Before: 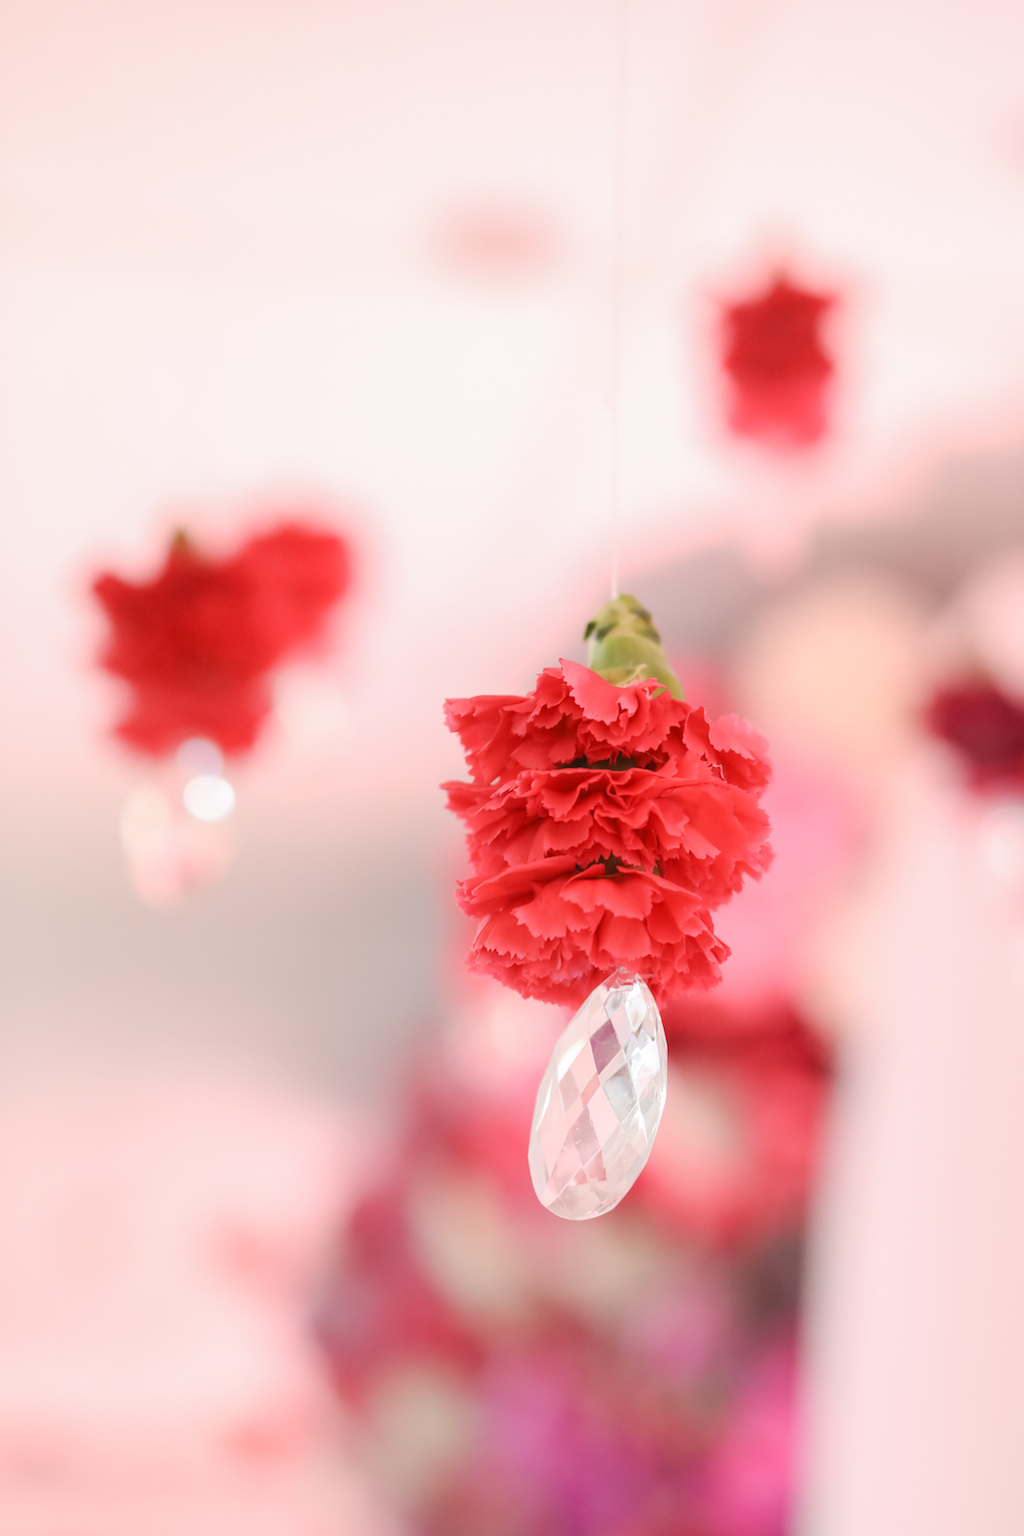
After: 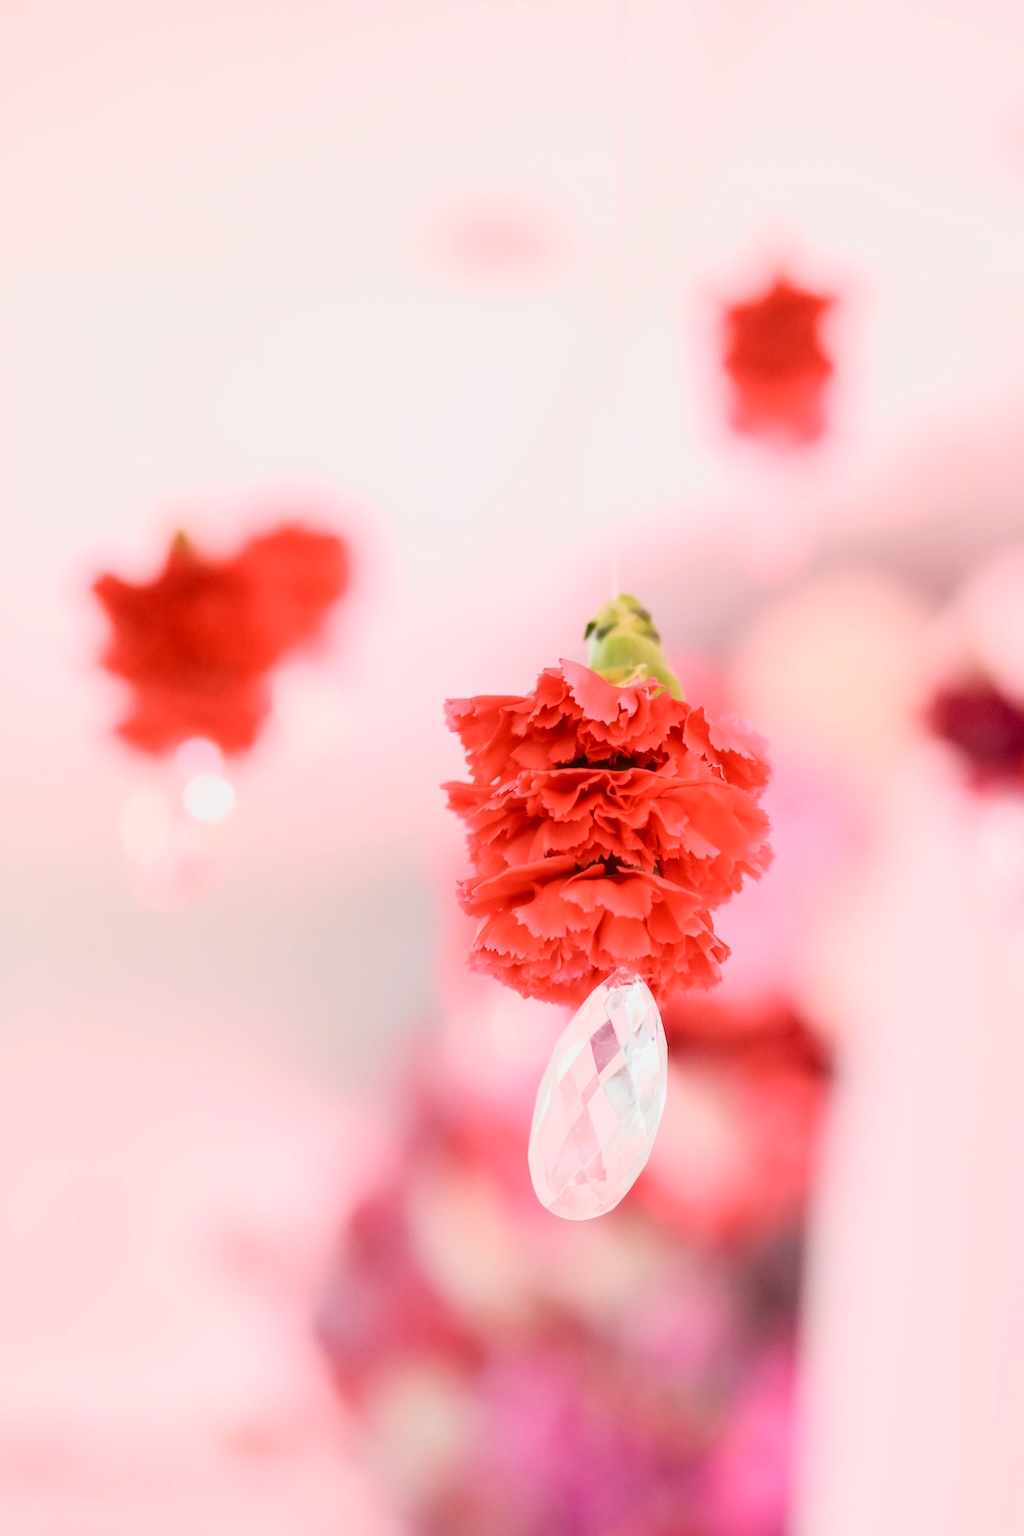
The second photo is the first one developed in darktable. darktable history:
tone curve: curves: ch0 [(0, 0.014) (0.17, 0.099) (0.398, 0.423) (0.728, 0.808) (0.877, 0.91) (0.99, 0.955)]; ch1 [(0, 0) (0.377, 0.325) (0.493, 0.491) (0.505, 0.504) (0.515, 0.515) (0.554, 0.575) (0.623, 0.643) (0.701, 0.718) (1, 1)]; ch2 [(0, 0) (0.423, 0.453) (0.481, 0.485) (0.501, 0.501) (0.531, 0.527) (0.586, 0.597) (0.663, 0.706) (0.717, 0.753) (1, 0.991)], color space Lab, independent channels, preserve colors none
